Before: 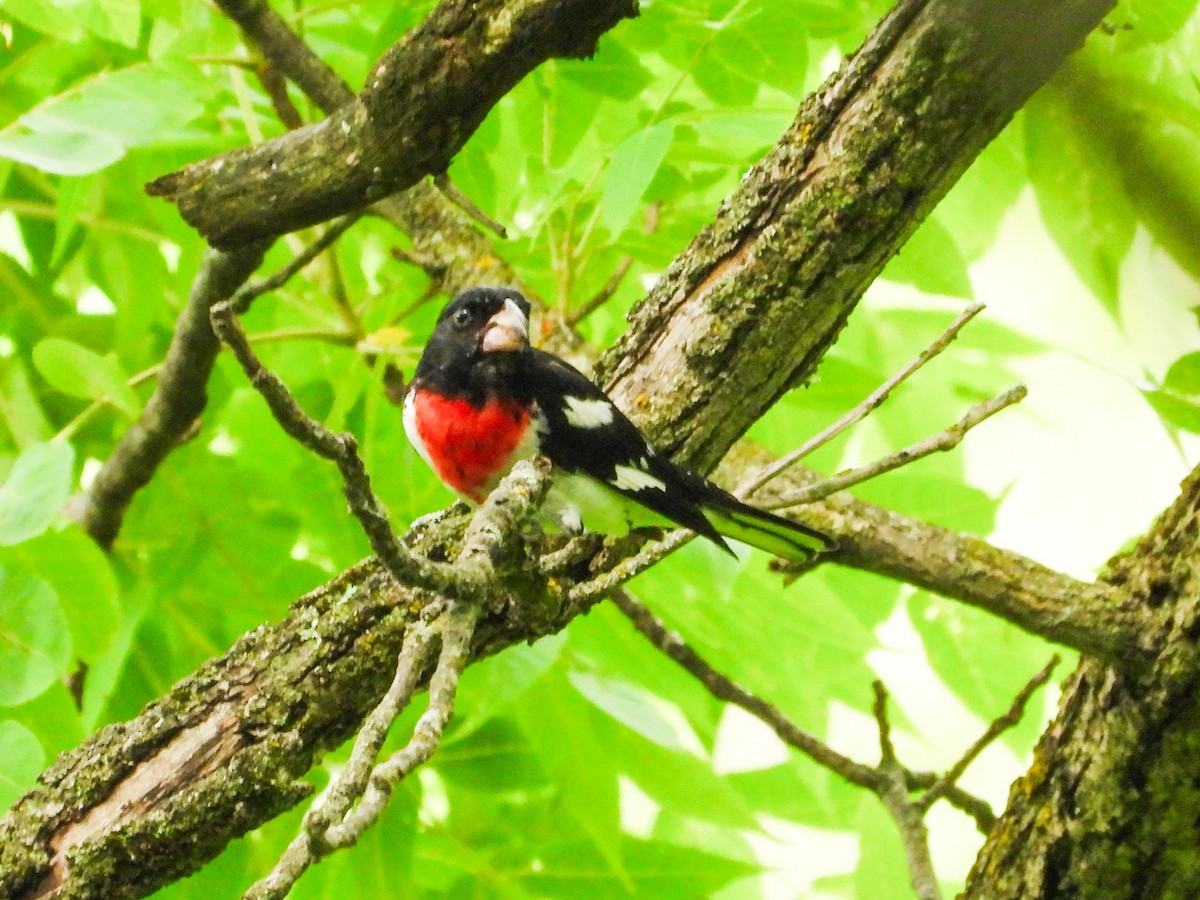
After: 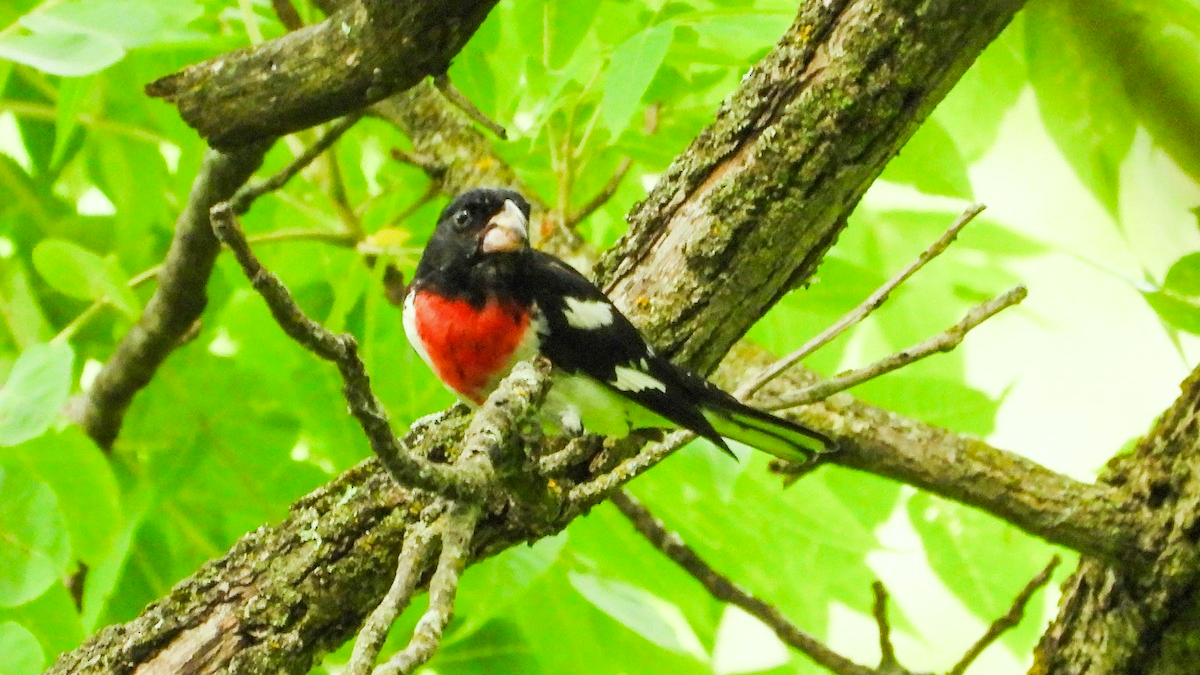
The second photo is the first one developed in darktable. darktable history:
haze removal: compatibility mode true, adaptive false
crop: top 11.056%, bottom 13.881%
color correction: highlights a* -4.83, highlights b* 5.06, saturation 0.953
